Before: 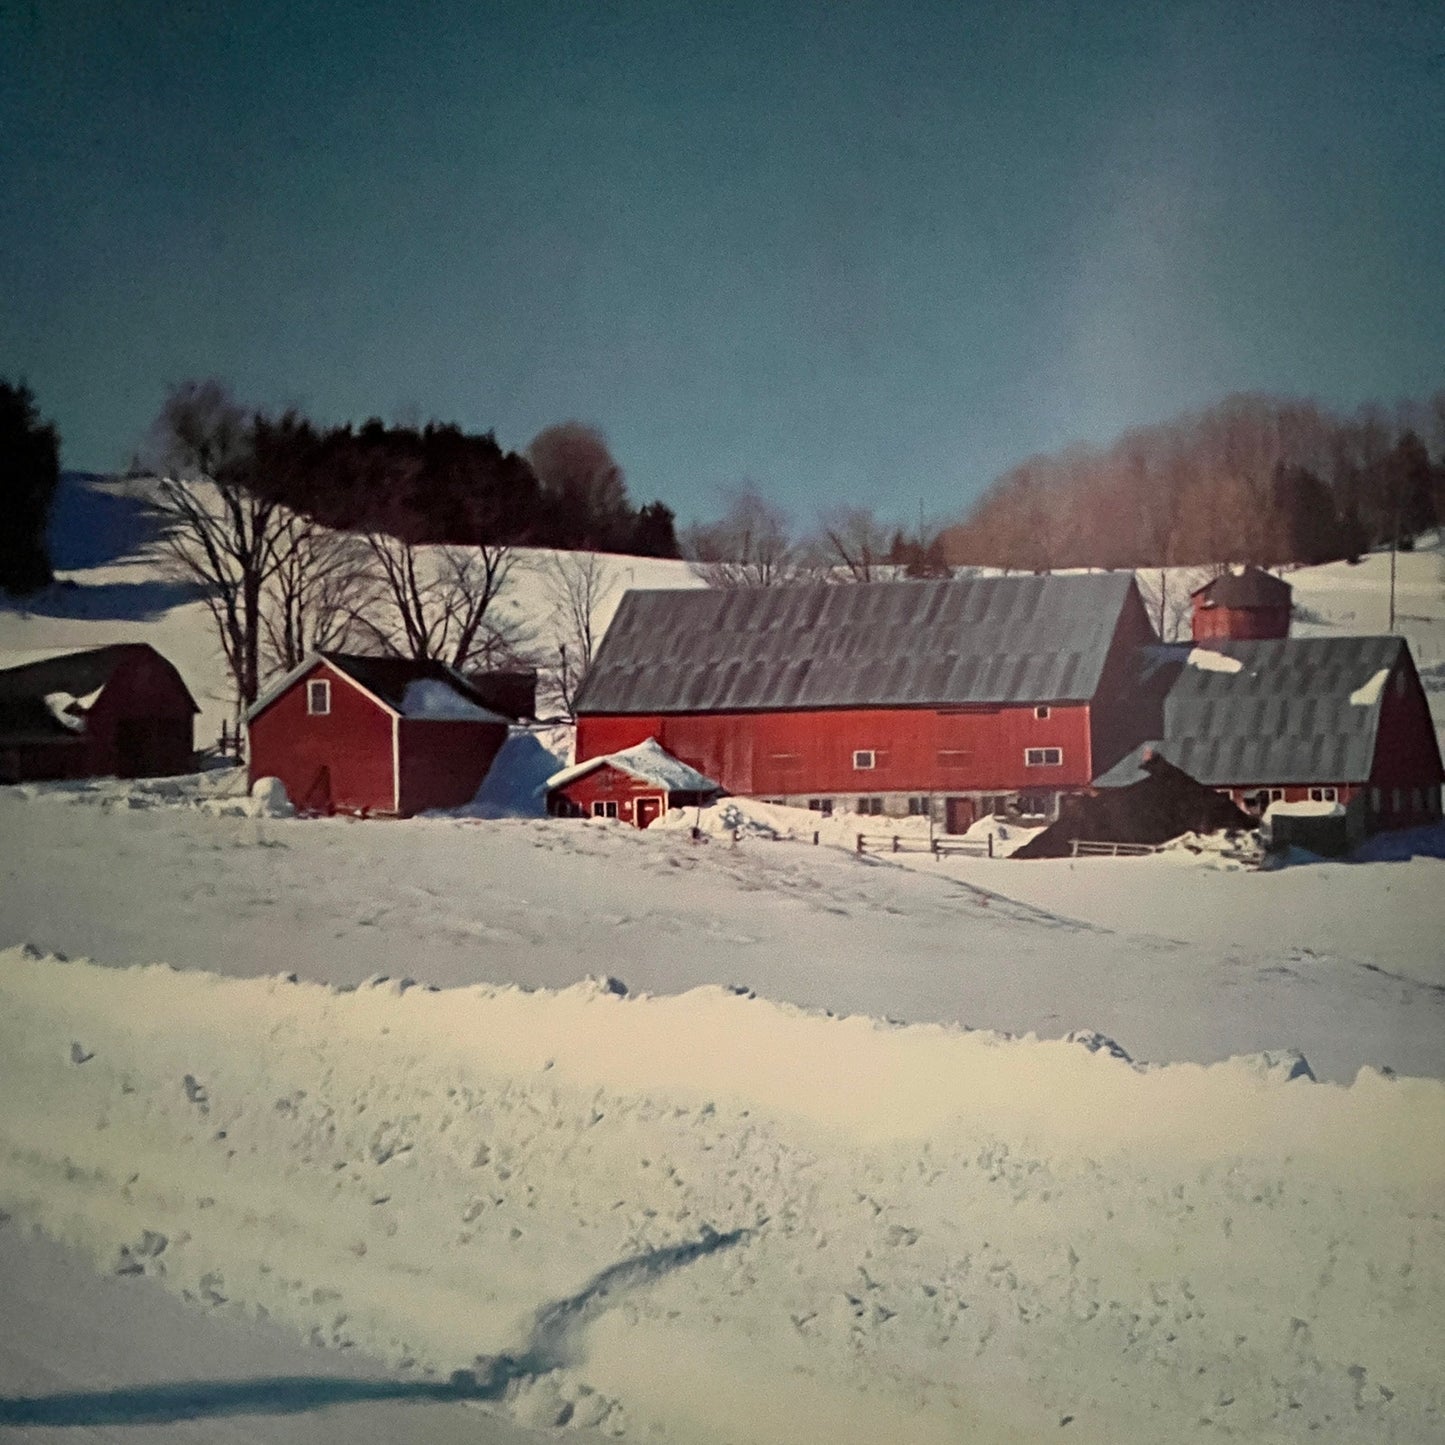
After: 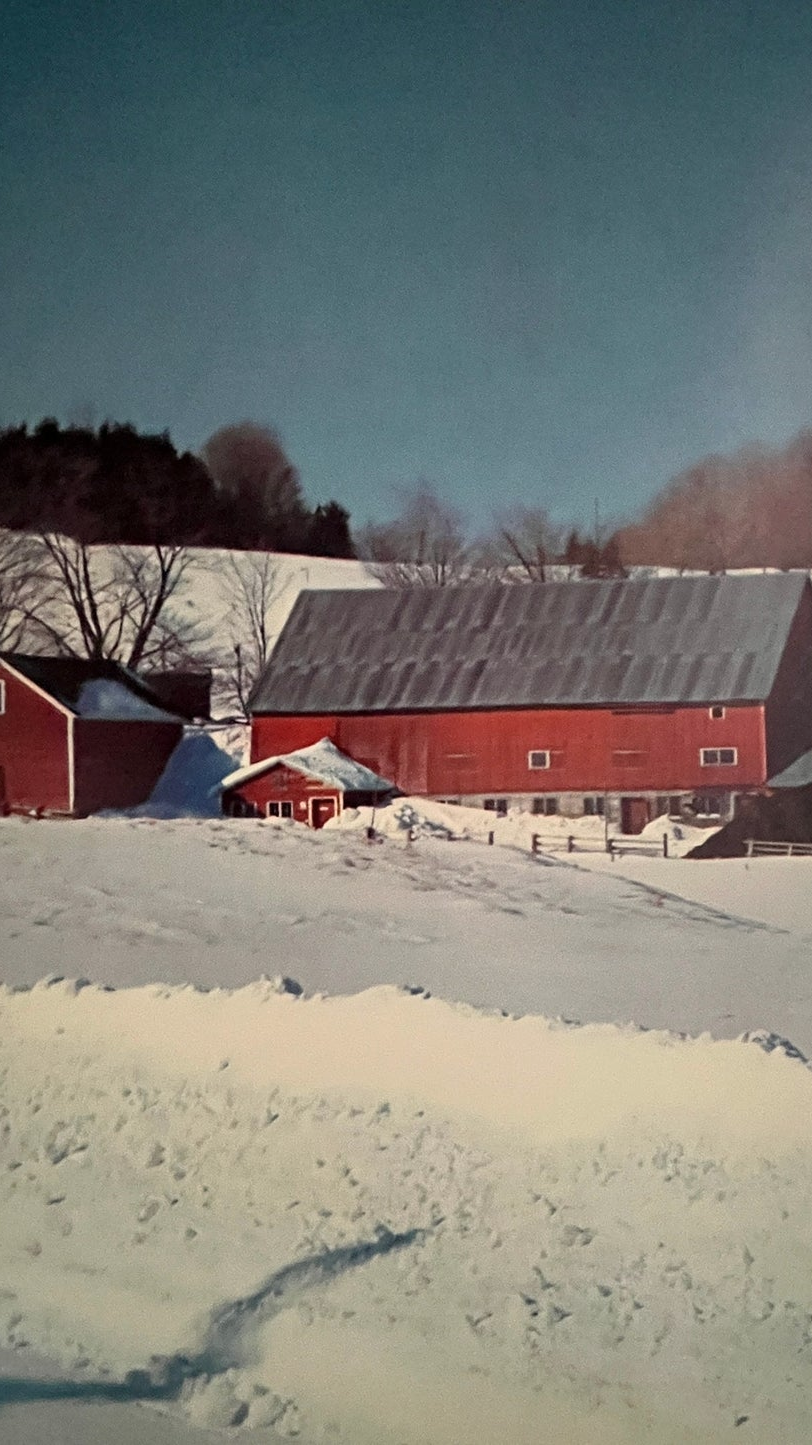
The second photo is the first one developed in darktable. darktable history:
contrast brightness saturation: saturation -0.05
crop and rotate: left 22.516%, right 21.234%
